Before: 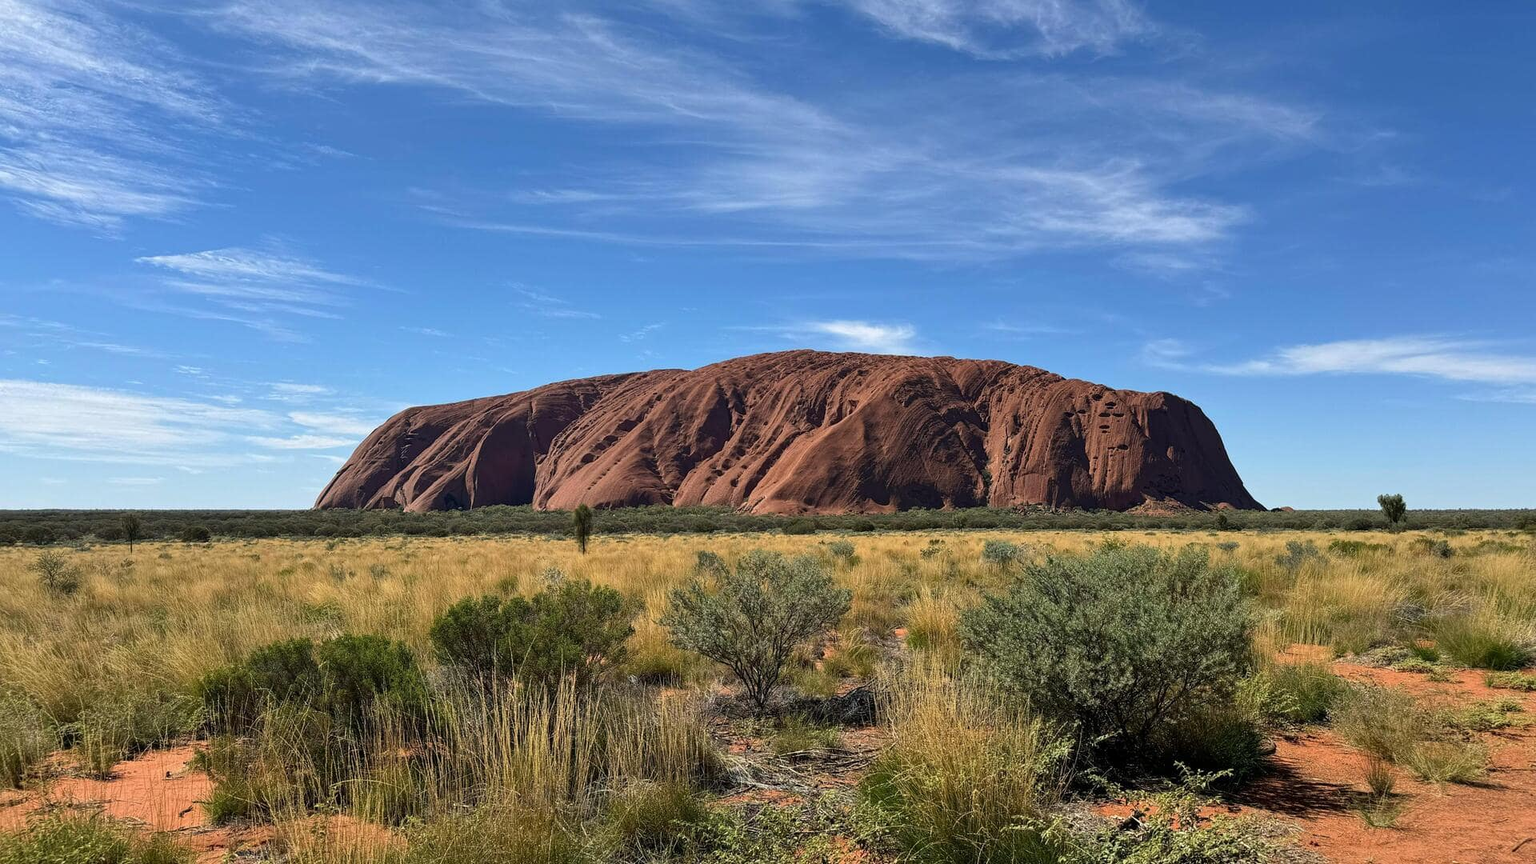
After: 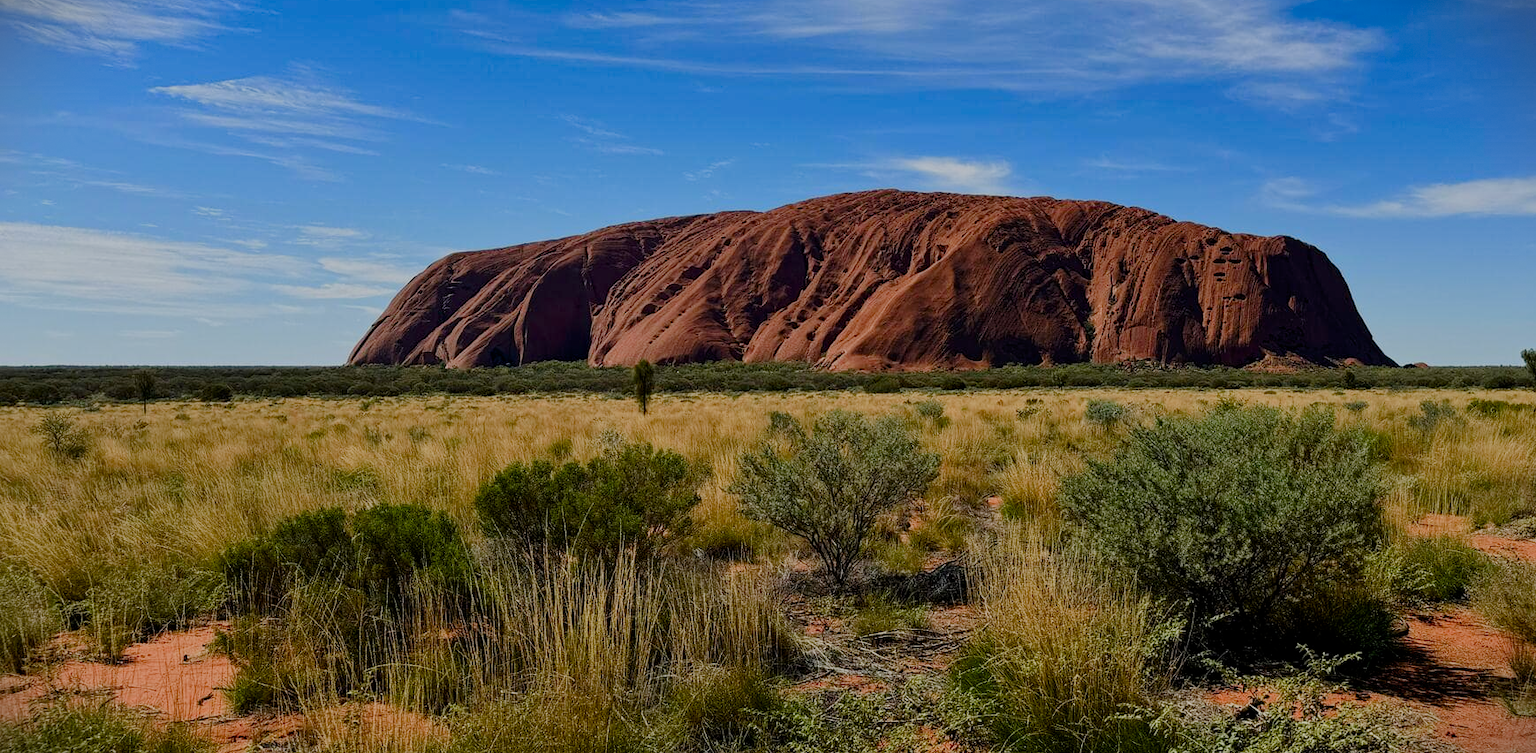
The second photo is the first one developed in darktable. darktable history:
color balance rgb: linear chroma grading › global chroma 14.942%, perceptual saturation grading › global saturation 20%, perceptual saturation grading › highlights -49.441%, perceptual saturation grading › shadows 24.592%, contrast -9.658%
crop: top 20.704%, right 9.425%, bottom 0.248%
contrast brightness saturation: contrast 0.068, brightness -0.135, saturation 0.064
vignetting: fall-off start 99.32%, brightness -0.819, width/height ratio 1.324, dithering 8-bit output, unbound false
filmic rgb: black relative exposure -7.65 EV, white relative exposure 4.56 EV, threshold 2.96 EV, hardness 3.61, contrast 0.997, add noise in highlights 0.001, preserve chrominance luminance Y, color science v3 (2019), use custom middle-gray values true, contrast in highlights soft, enable highlight reconstruction true
